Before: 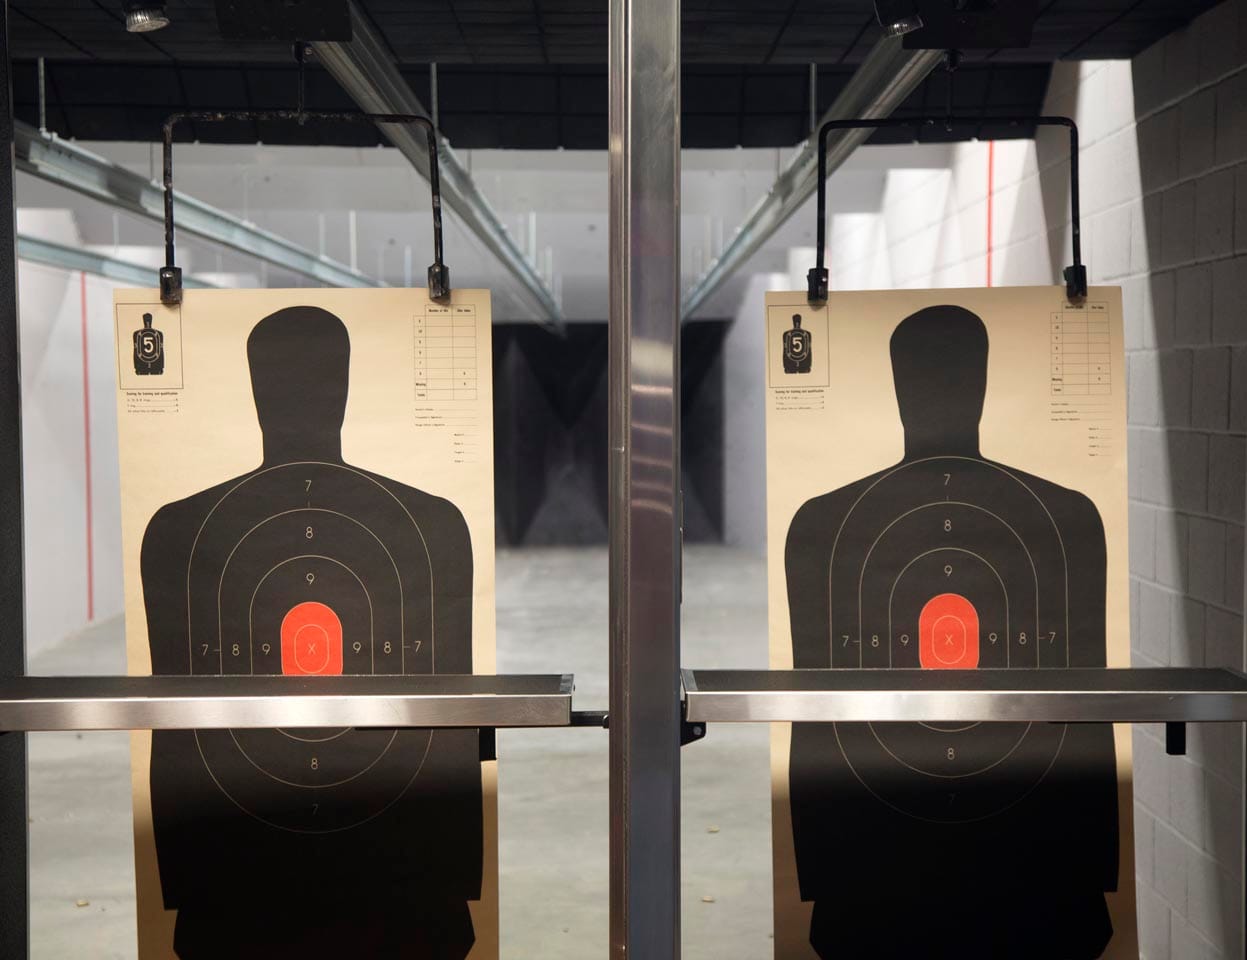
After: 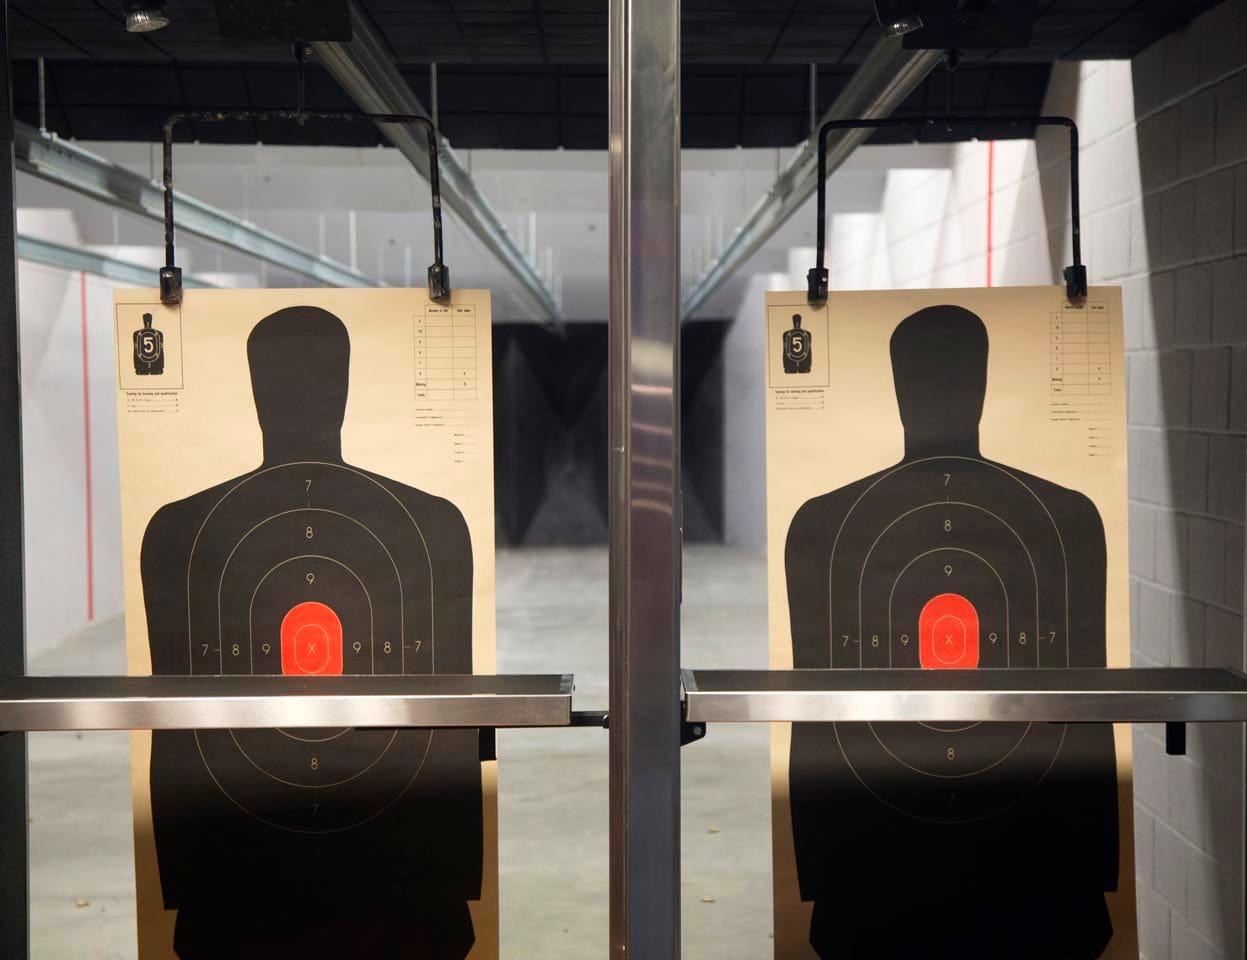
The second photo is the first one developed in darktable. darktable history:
contrast brightness saturation: contrast 0.039, saturation 0.157
shadows and highlights: shadows -23.8, highlights 50.52, soften with gaussian
